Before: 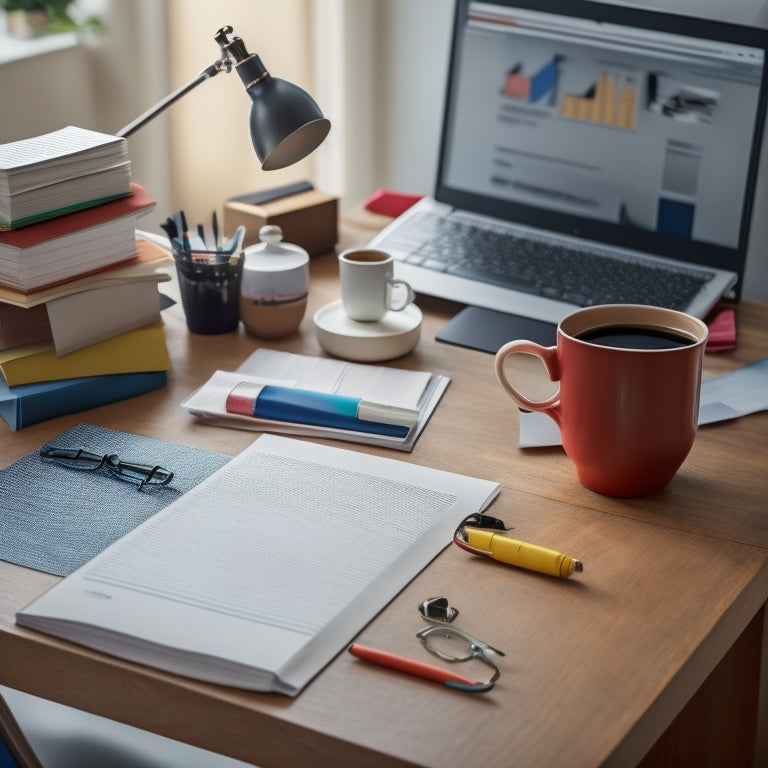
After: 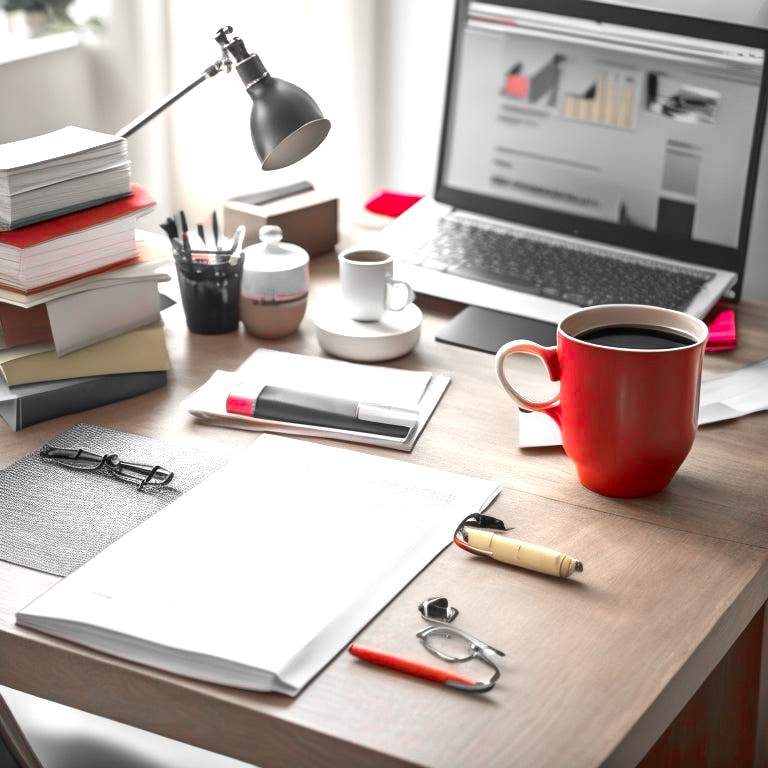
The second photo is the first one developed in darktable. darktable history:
color zones: curves: ch1 [(0, 0.831) (0.08, 0.771) (0.157, 0.268) (0.241, 0.207) (0.562, -0.005) (0.714, -0.013) (0.876, 0.01) (1, 0.831)]
exposure: black level correction 0, exposure 1.2 EV, compensate exposure bias true, compensate highlight preservation false
